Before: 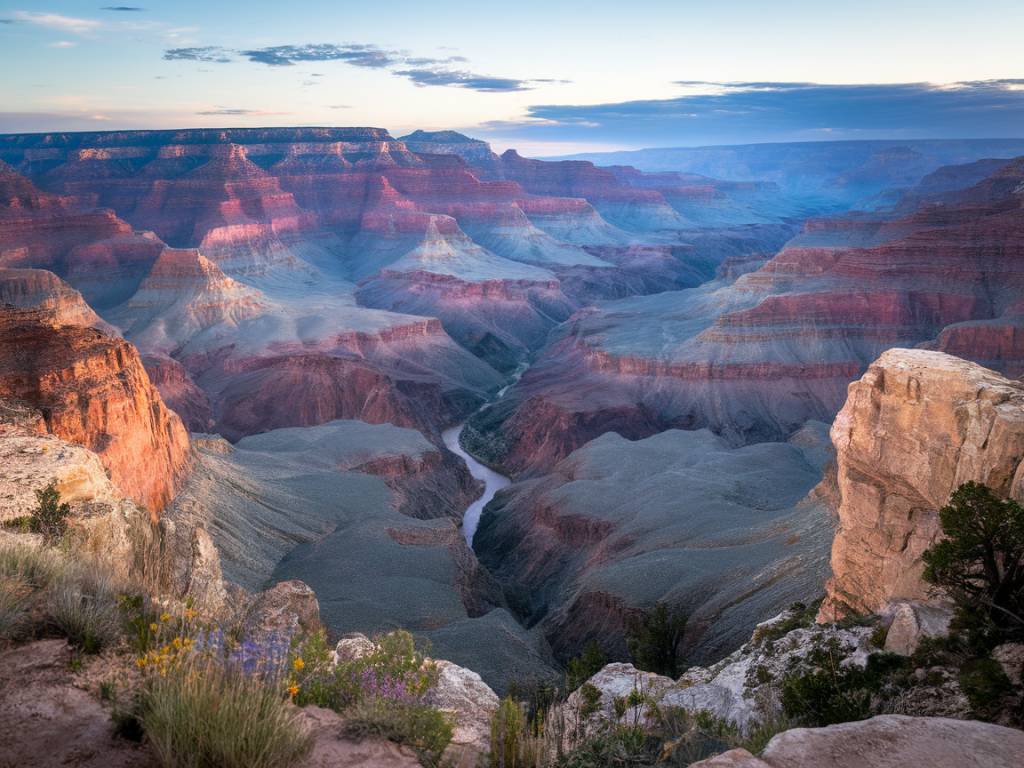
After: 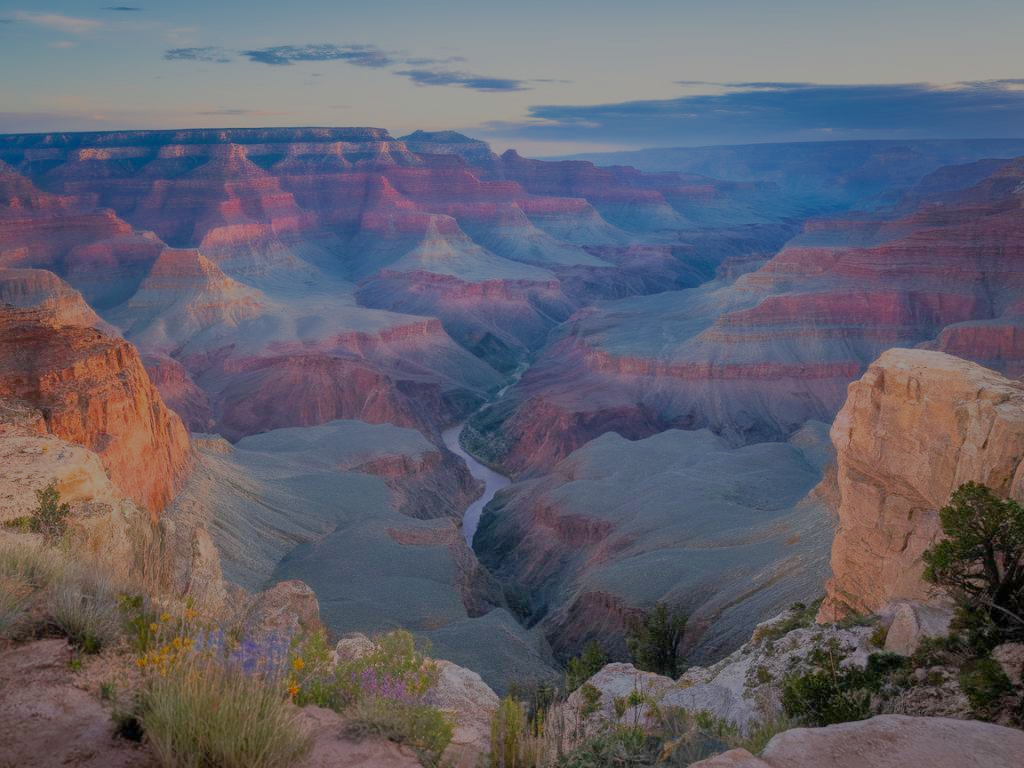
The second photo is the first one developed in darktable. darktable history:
filmic rgb: black relative exposure -14 EV, white relative exposure 8 EV, threshold 3 EV, hardness 3.74, latitude 50%, contrast 0.5, color science v5 (2021), contrast in shadows safe, contrast in highlights safe, enable highlight reconstruction true
exposure: exposure -0.492 EV, compensate highlight preservation false
